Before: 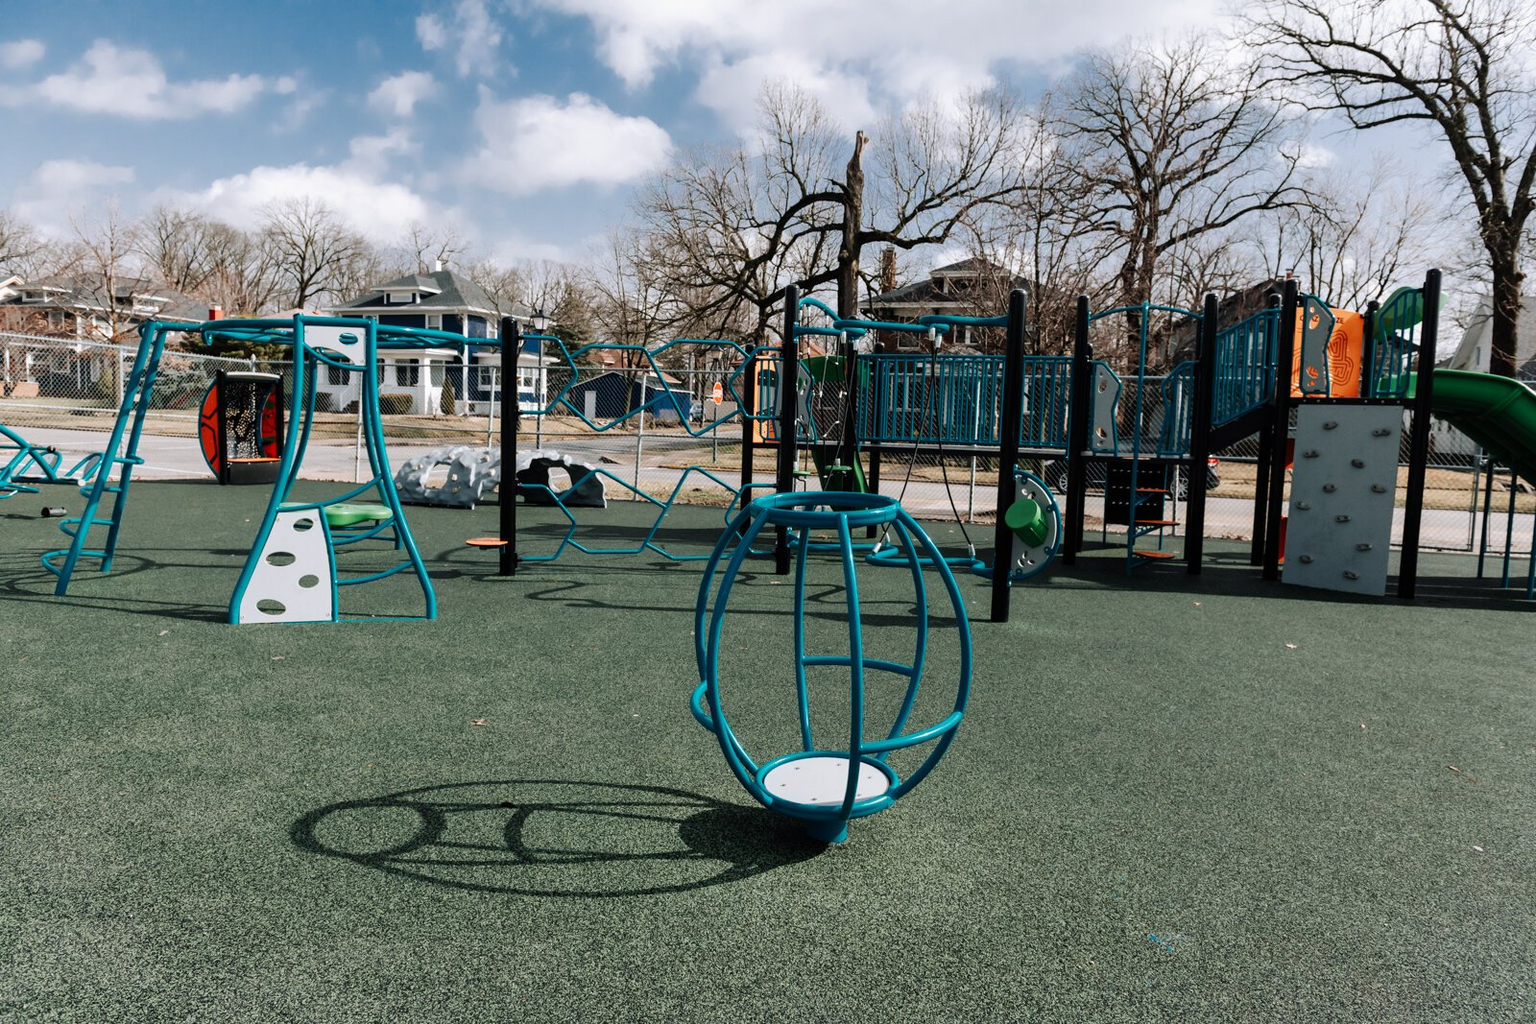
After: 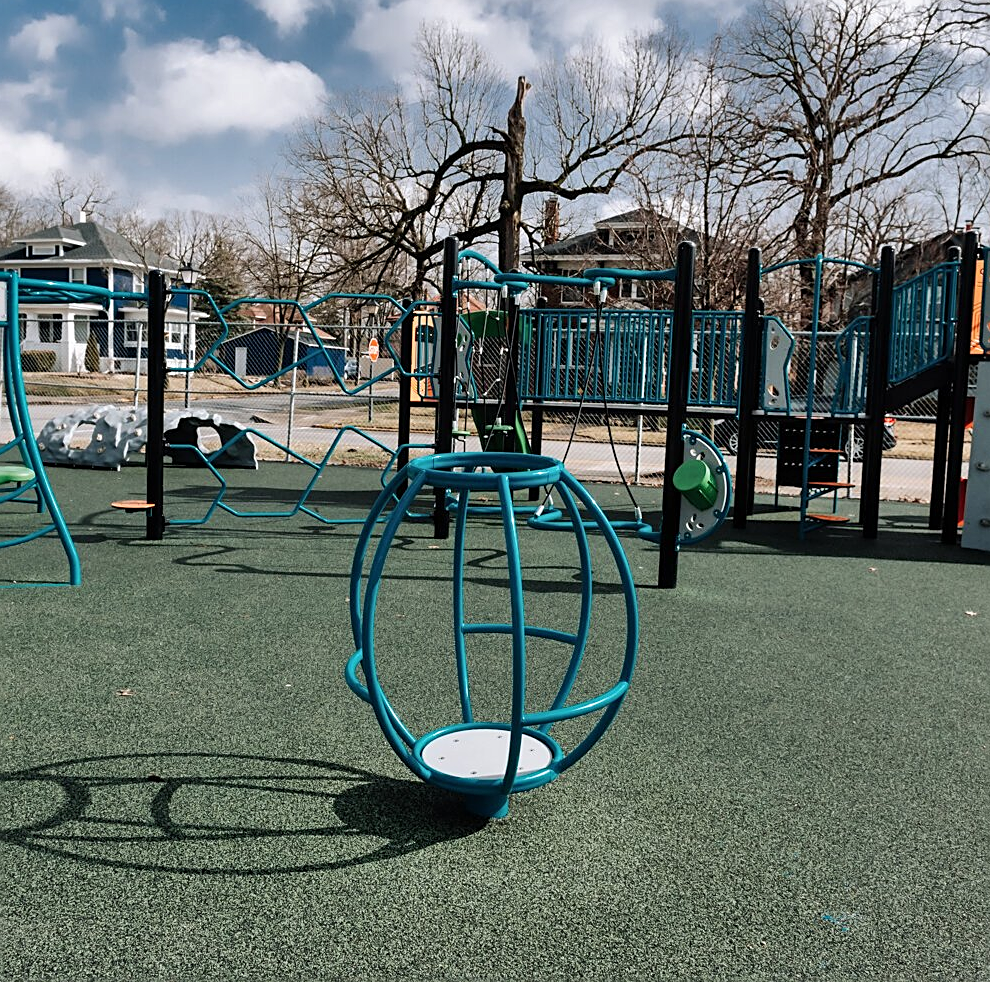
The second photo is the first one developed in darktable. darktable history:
sharpen: on, module defaults
crop and rotate: left 23.392%, top 5.636%, right 14.692%, bottom 2.308%
shadows and highlights: shadows 59.96, highlights -60.34, soften with gaussian
